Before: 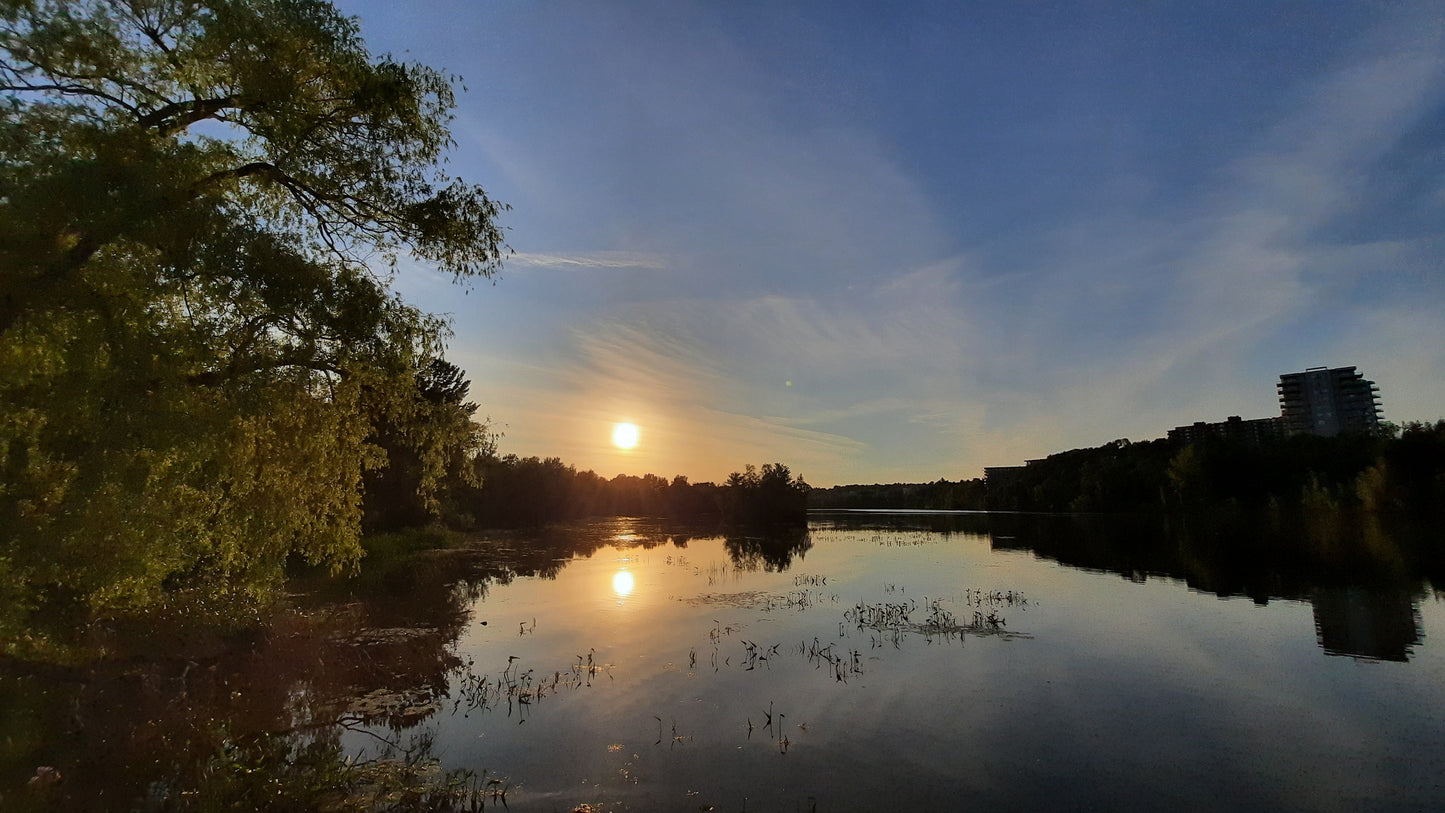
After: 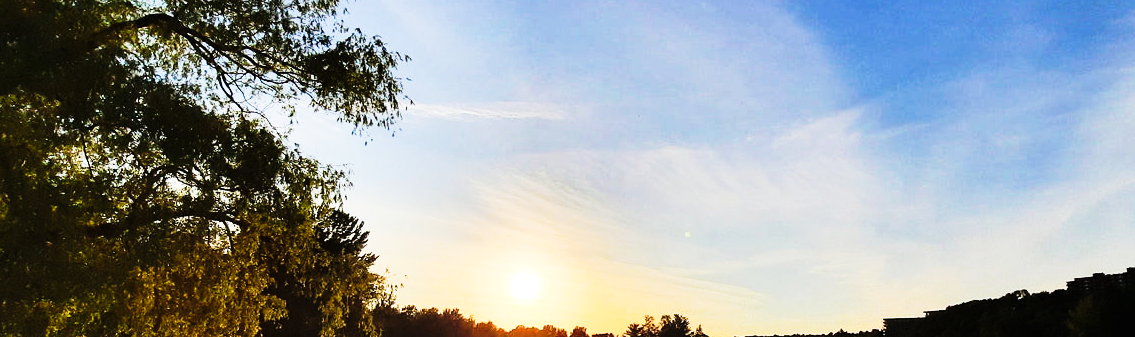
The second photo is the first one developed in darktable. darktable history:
base curve: curves: ch0 [(0, 0) (0.028, 0.03) (0.121, 0.232) (0.46, 0.748) (0.859, 0.968) (1, 1)], preserve colors none
exposure: black level correction 0, exposure 0.5 EV, compensate highlight preservation false
crop: left 7.036%, top 18.398%, right 14.379%, bottom 40.043%
tone curve: curves: ch0 [(0, 0) (0.003, 0.007) (0.011, 0.01) (0.025, 0.016) (0.044, 0.025) (0.069, 0.036) (0.1, 0.052) (0.136, 0.073) (0.177, 0.103) (0.224, 0.135) (0.277, 0.177) (0.335, 0.233) (0.399, 0.303) (0.468, 0.376) (0.543, 0.469) (0.623, 0.581) (0.709, 0.723) (0.801, 0.863) (0.898, 0.938) (1, 1)], preserve colors none
